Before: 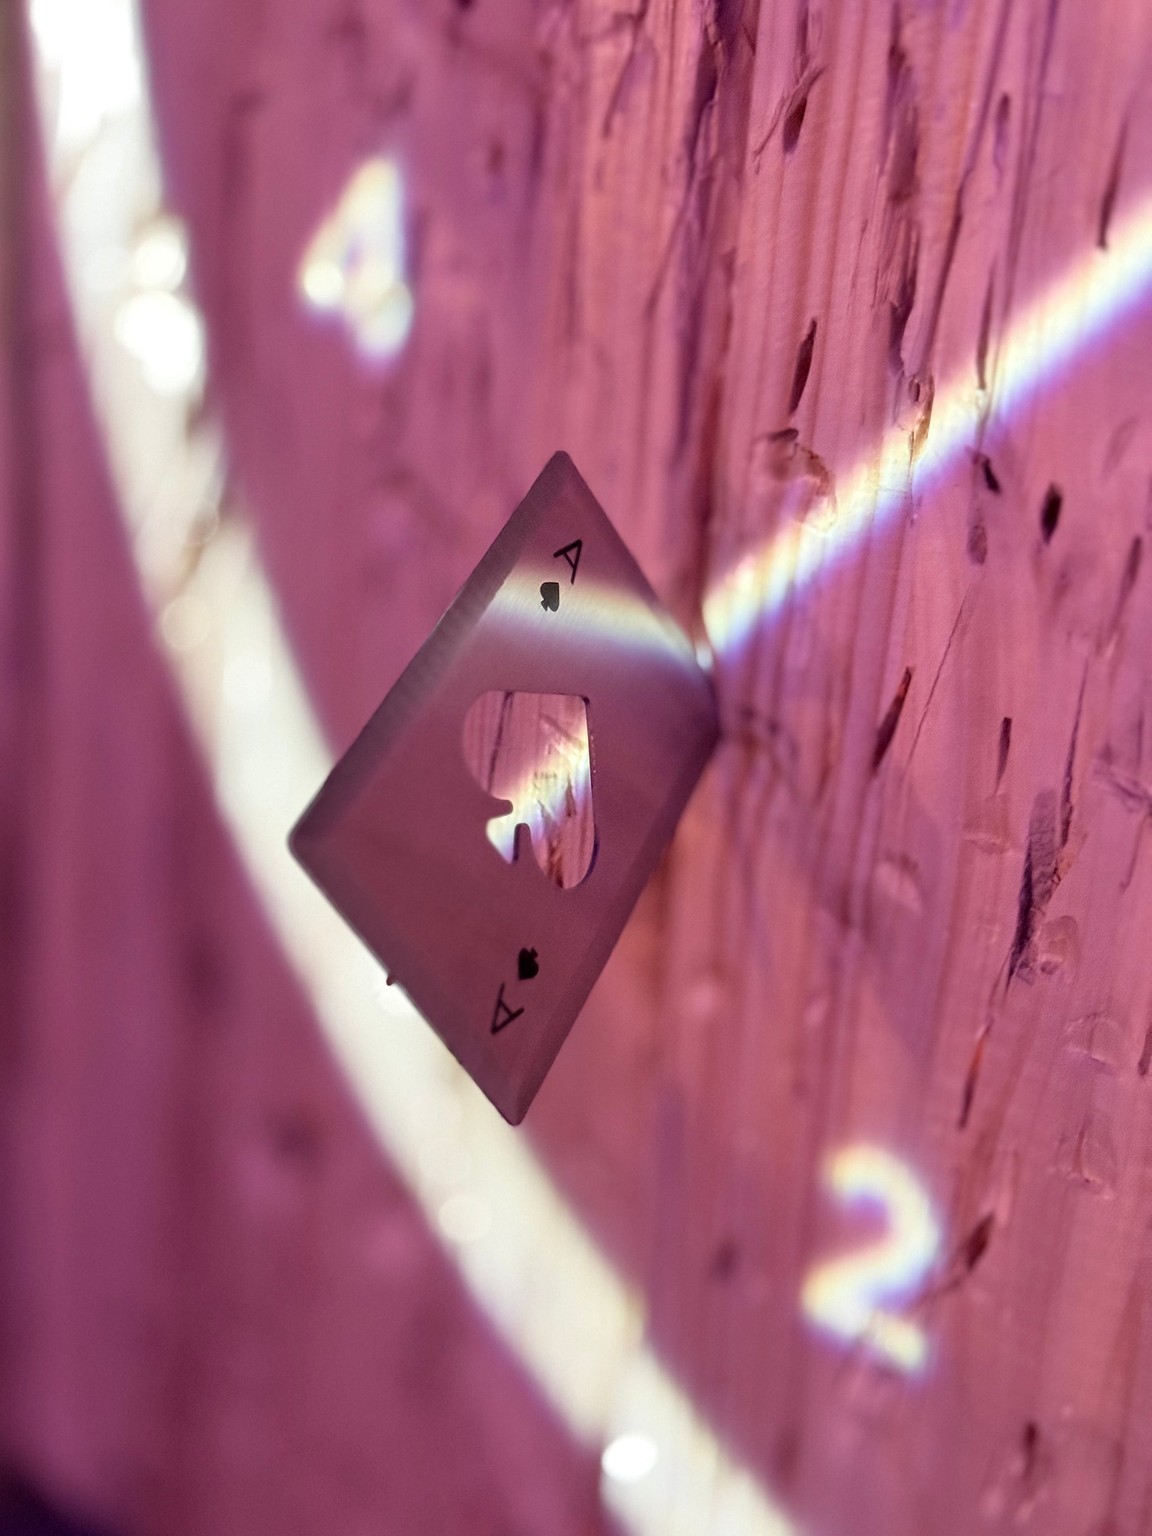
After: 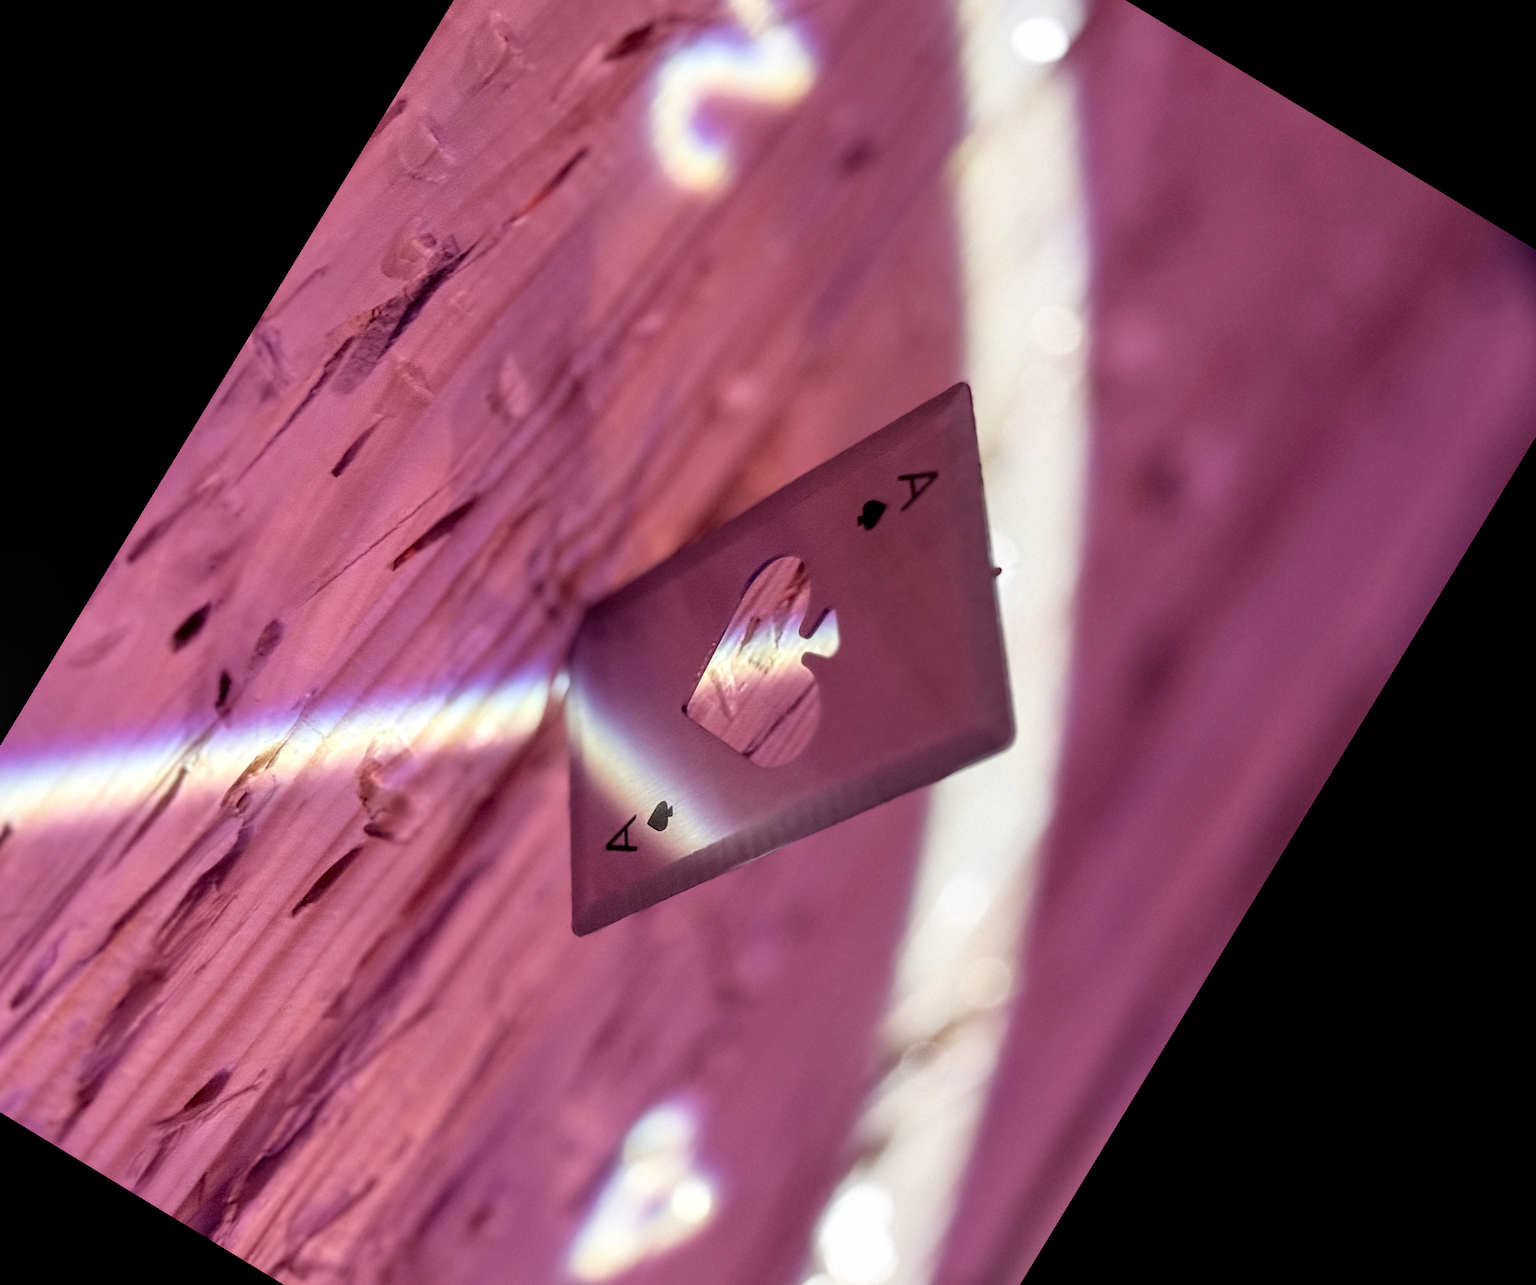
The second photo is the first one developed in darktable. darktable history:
crop and rotate: angle 148.68°, left 9.111%, top 15.603%, right 4.588%, bottom 17.041%
local contrast: on, module defaults
white balance: red 1.009, blue 1.027
